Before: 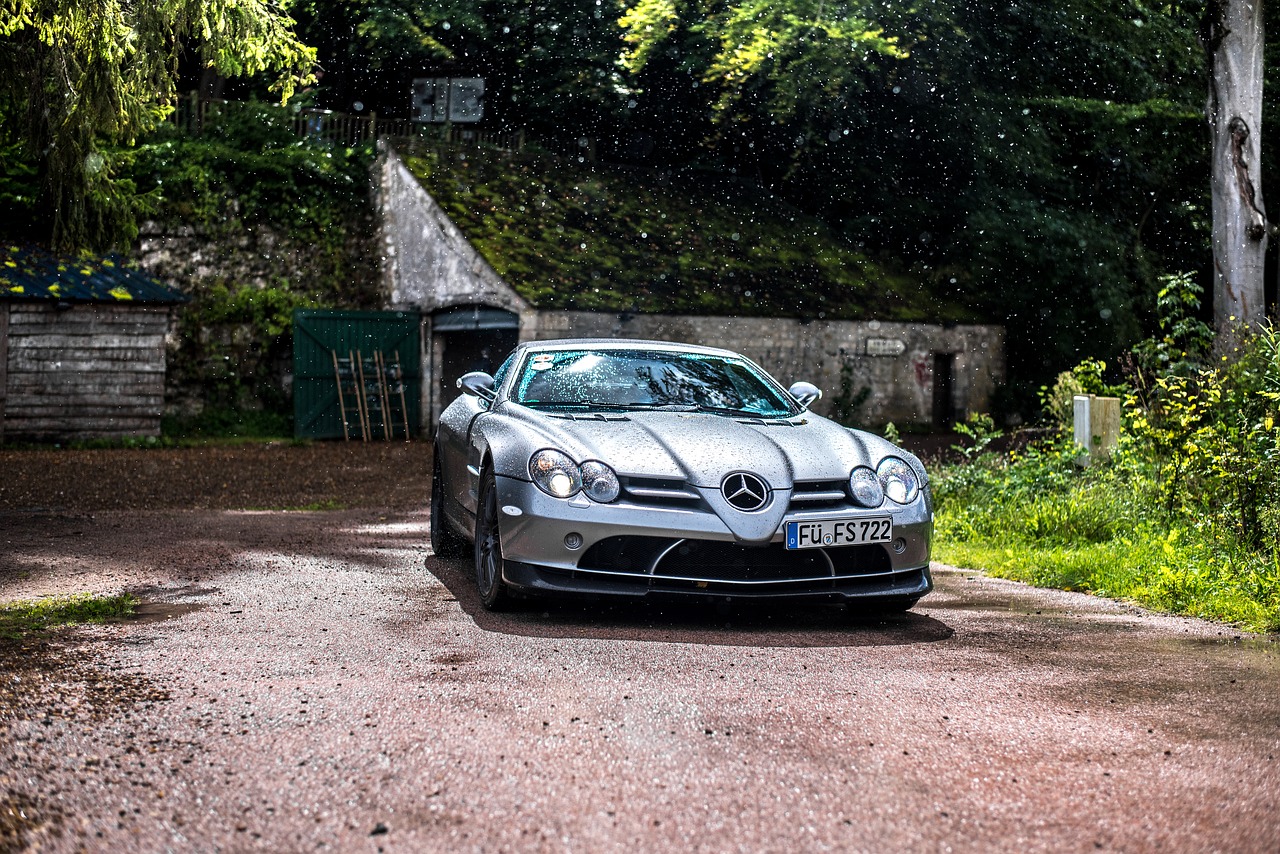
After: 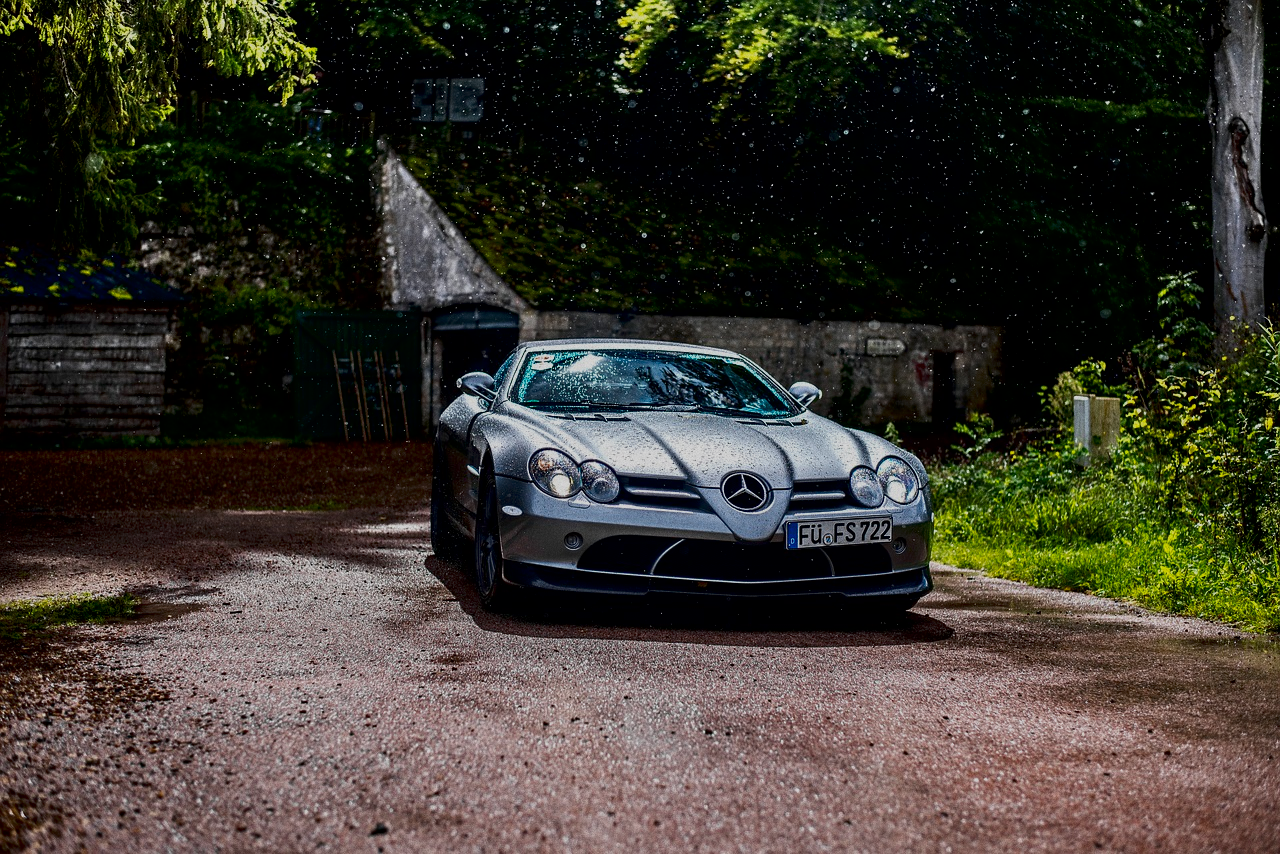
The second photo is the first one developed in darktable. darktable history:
grain: on, module defaults
contrast brightness saturation: brightness -0.2, saturation 0.08
exposure: black level correction 0.011, exposure -0.478 EV, compensate highlight preservation false
